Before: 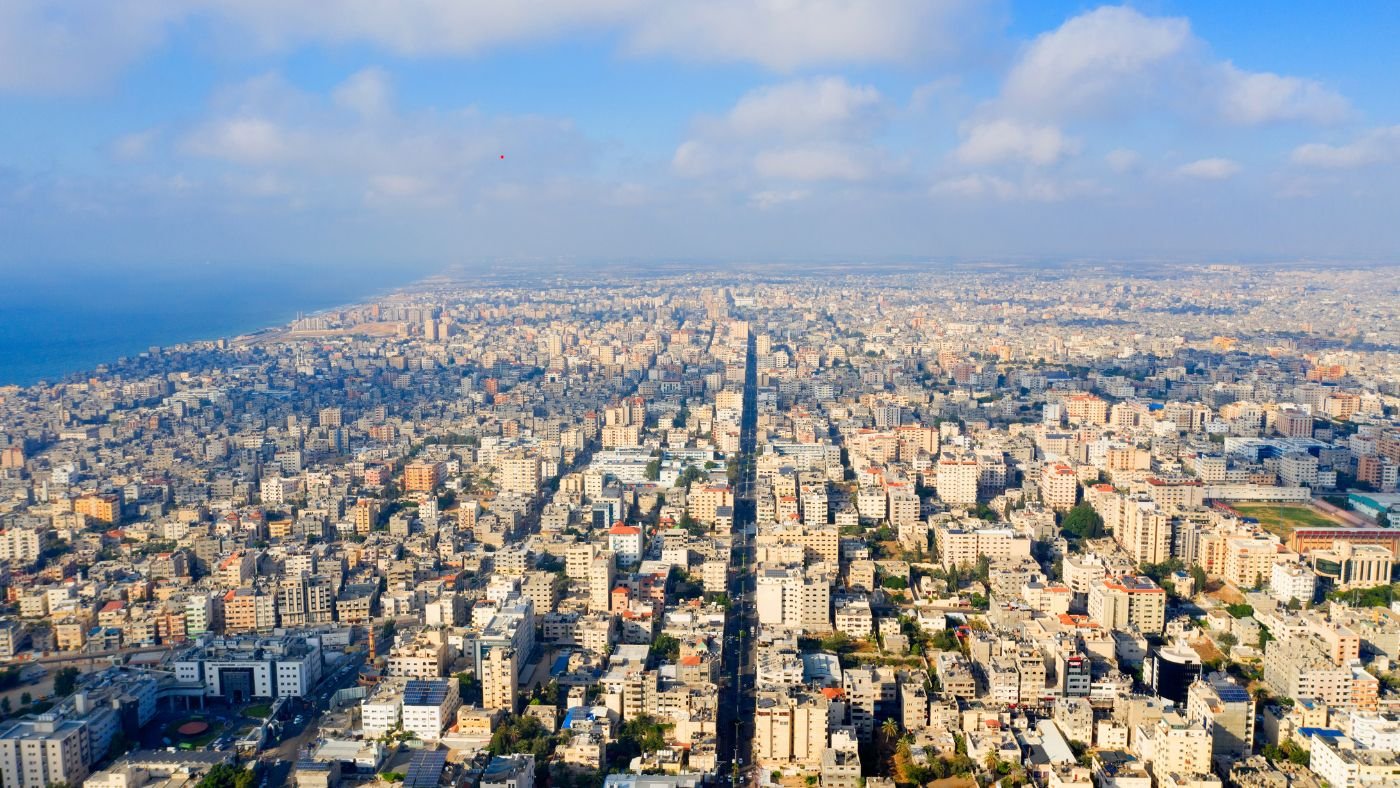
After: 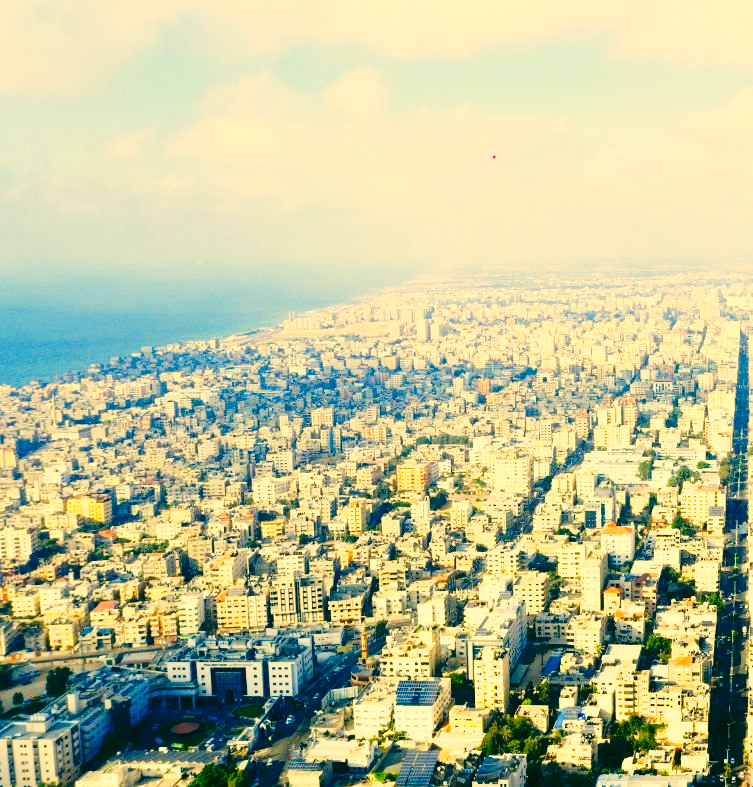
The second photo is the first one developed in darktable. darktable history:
color correction: highlights a* 5.62, highlights b* 33.57, shadows a* -25.86, shadows b* 4.02
crop: left 0.587%, right 45.588%, bottom 0.086%
base curve: curves: ch0 [(0, 0) (0.032, 0.037) (0.105, 0.228) (0.435, 0.76) (0.856, 0.983) (1, 1)], preserve colors none
tone curve: curves: ch0 [(0, 0) (0.003, 0.002) (0.011, 0.009) (0.025, 0.022) (0.044, 0.041) (0.069, 0.059) (0.1, 0.082) (0.136, 0.106) (0.177, 0.138) (0.224, 0.179) (0.277, 0.226) (0.335, 0.28) (0.399, 0.342) (0.468, 0.413) (0.543, 0.493) (0.623, 0.591) (0.709, 0.699) (0.801, 0.804) (0.898, 0.899) (1, 1)], preserve colors none
exposure: exposure 0.29 EV, compensate highlight preservation false
